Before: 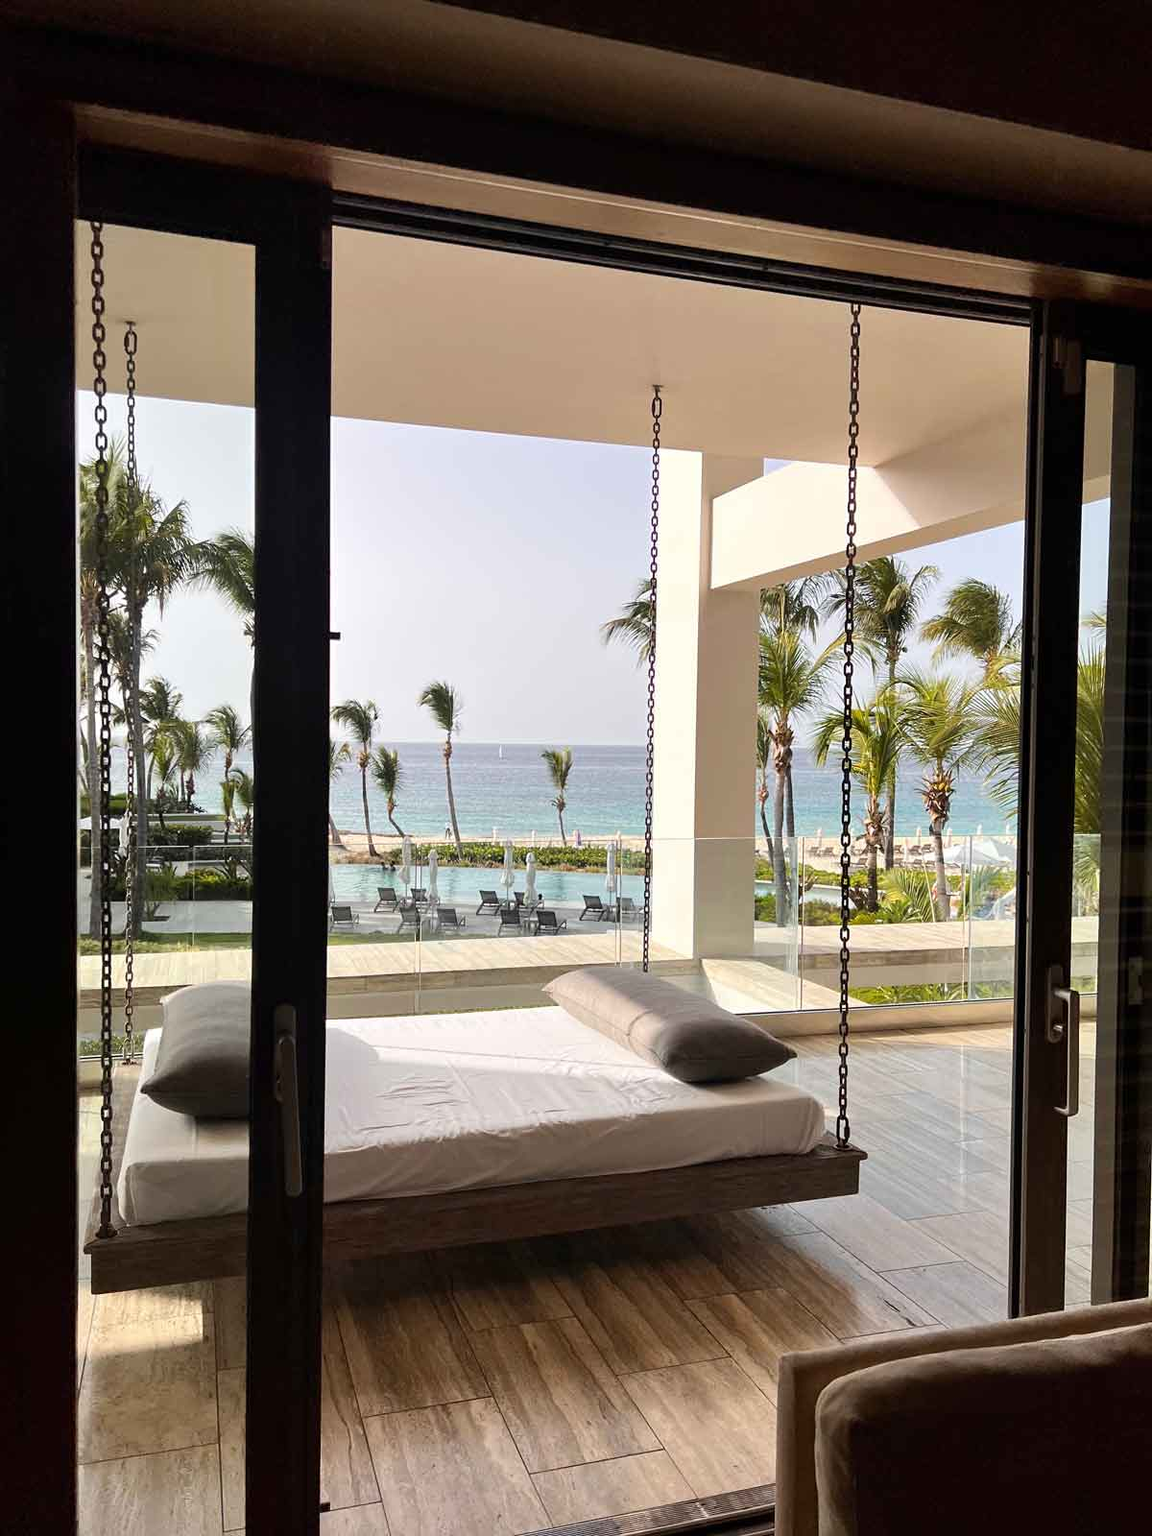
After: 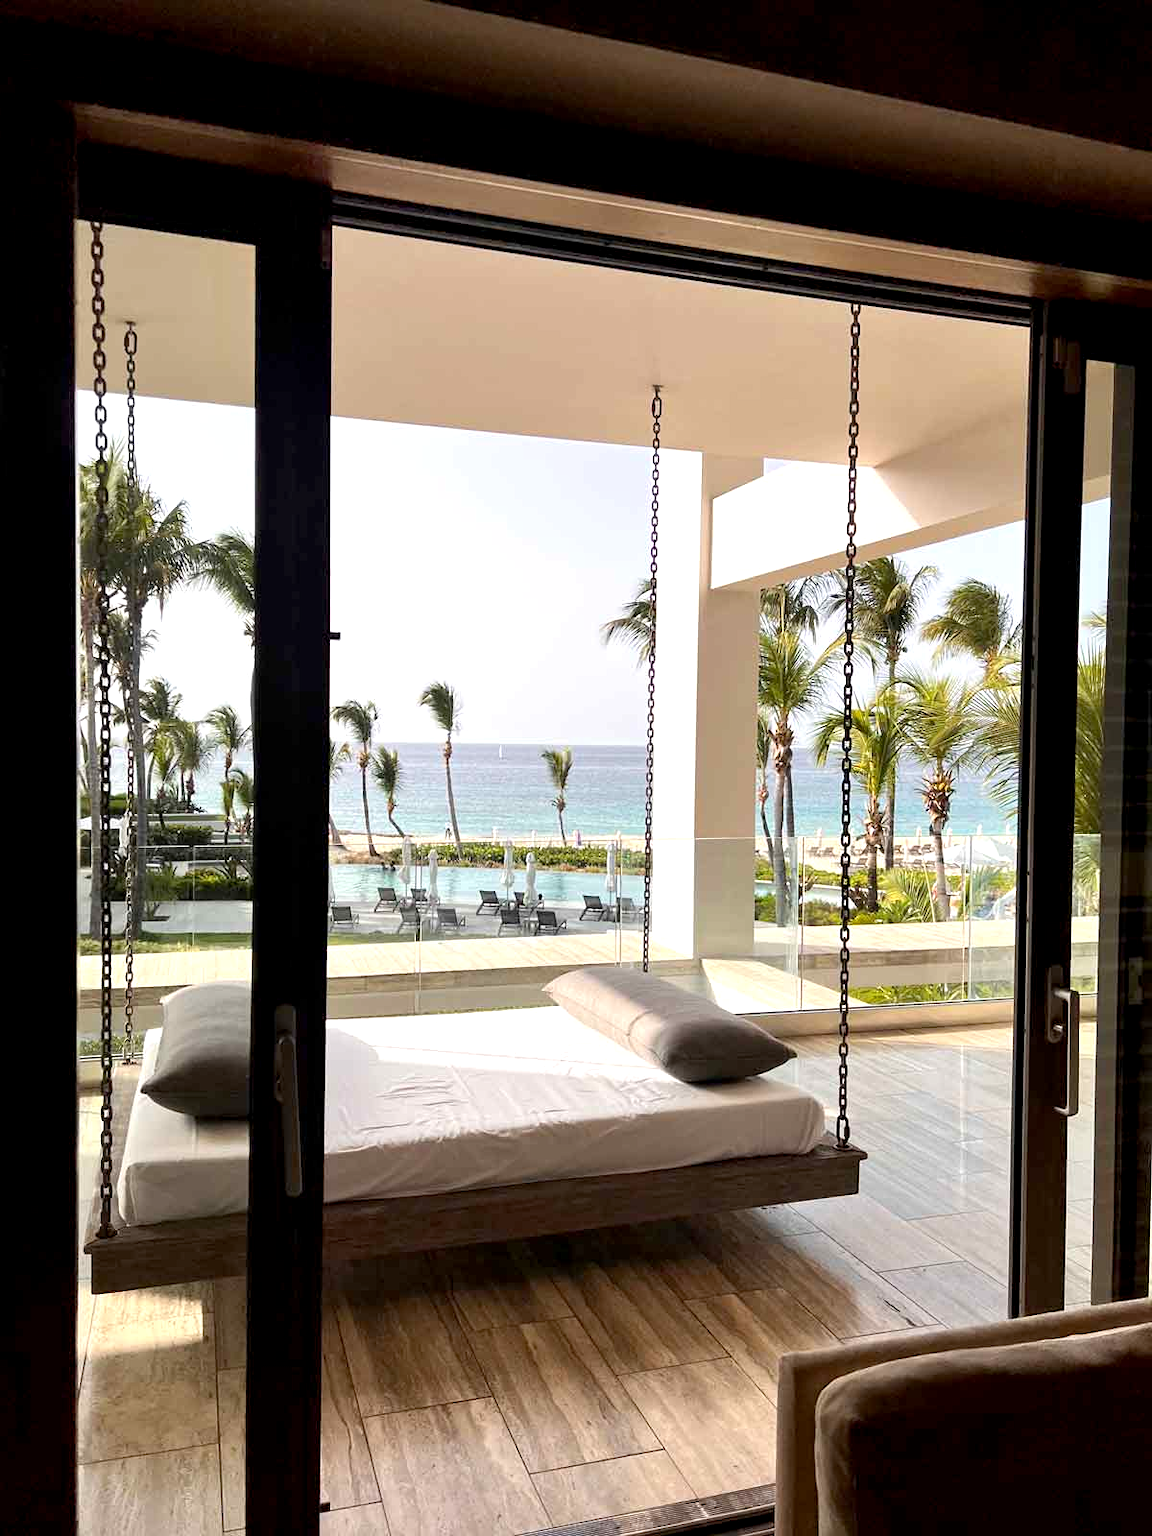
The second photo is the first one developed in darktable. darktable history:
exposure: black level correction 0.003, exposure 0.383 EV, compensate highlight preservation false
white balance: emerald 1
